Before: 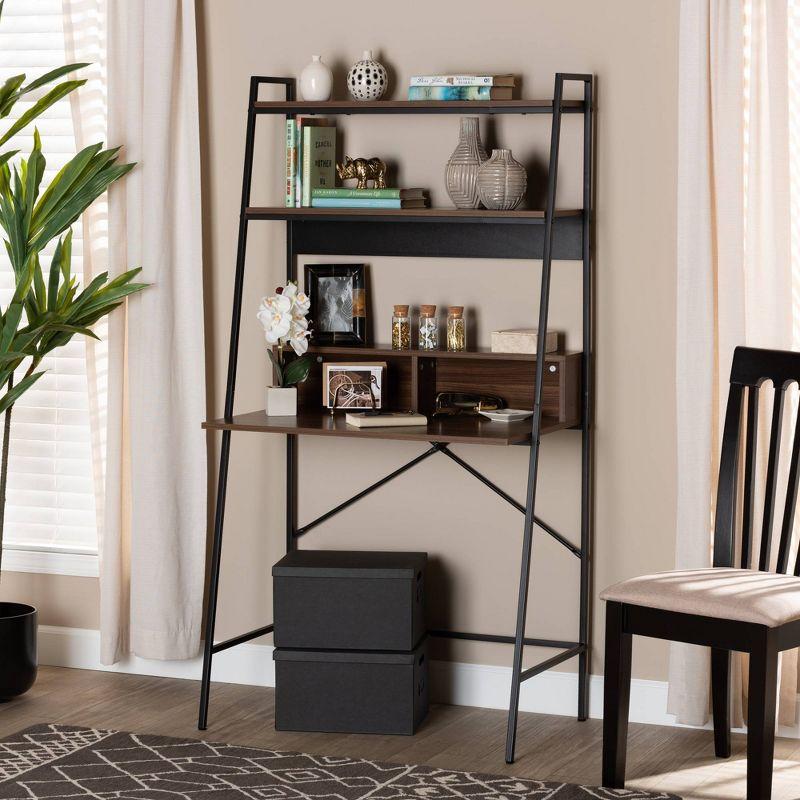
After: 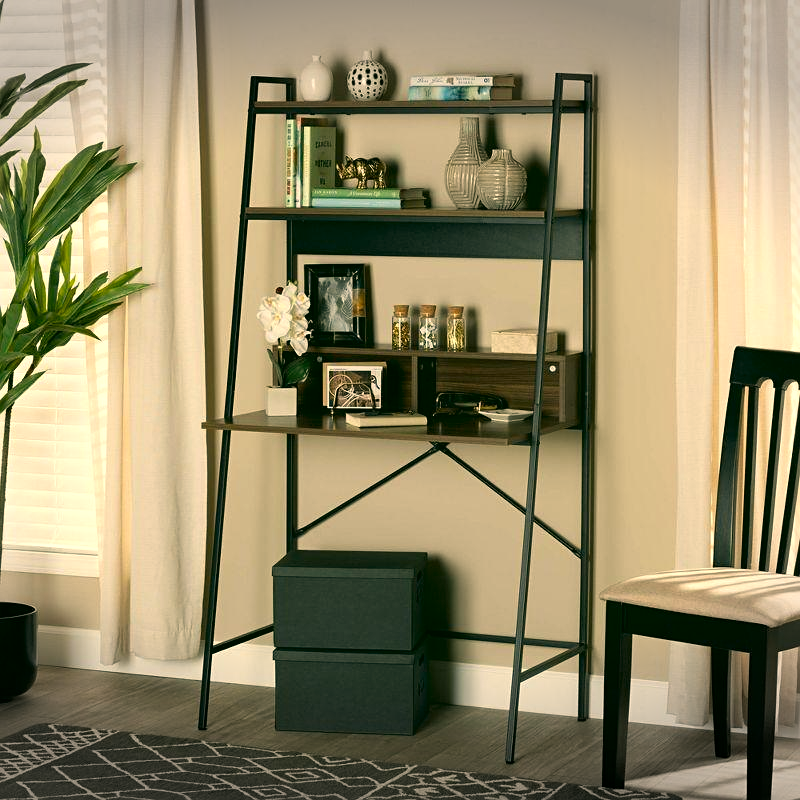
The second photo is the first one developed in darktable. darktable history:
color correction: highlights a* 4.99, highlights b* 23.67, shadows a* -15.94, shadows b* 3.97
sharpen: amount 0.21
levels: levels [0, 0.476, 0.951]
exposure: exposure 0.022 EV, compensate exposure bias true, compensate highlight preservation false
vignetting: fall-off start 99.86%, width/height ratio 1.306
